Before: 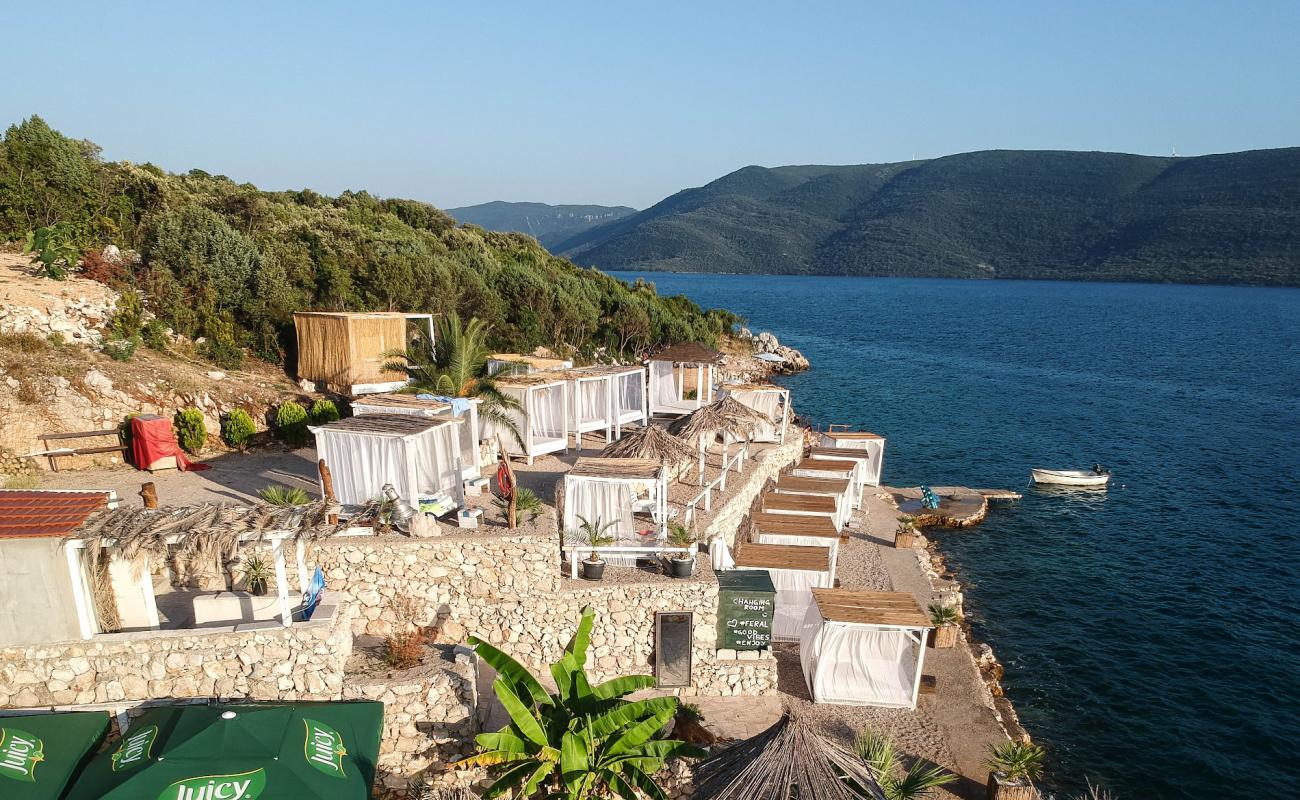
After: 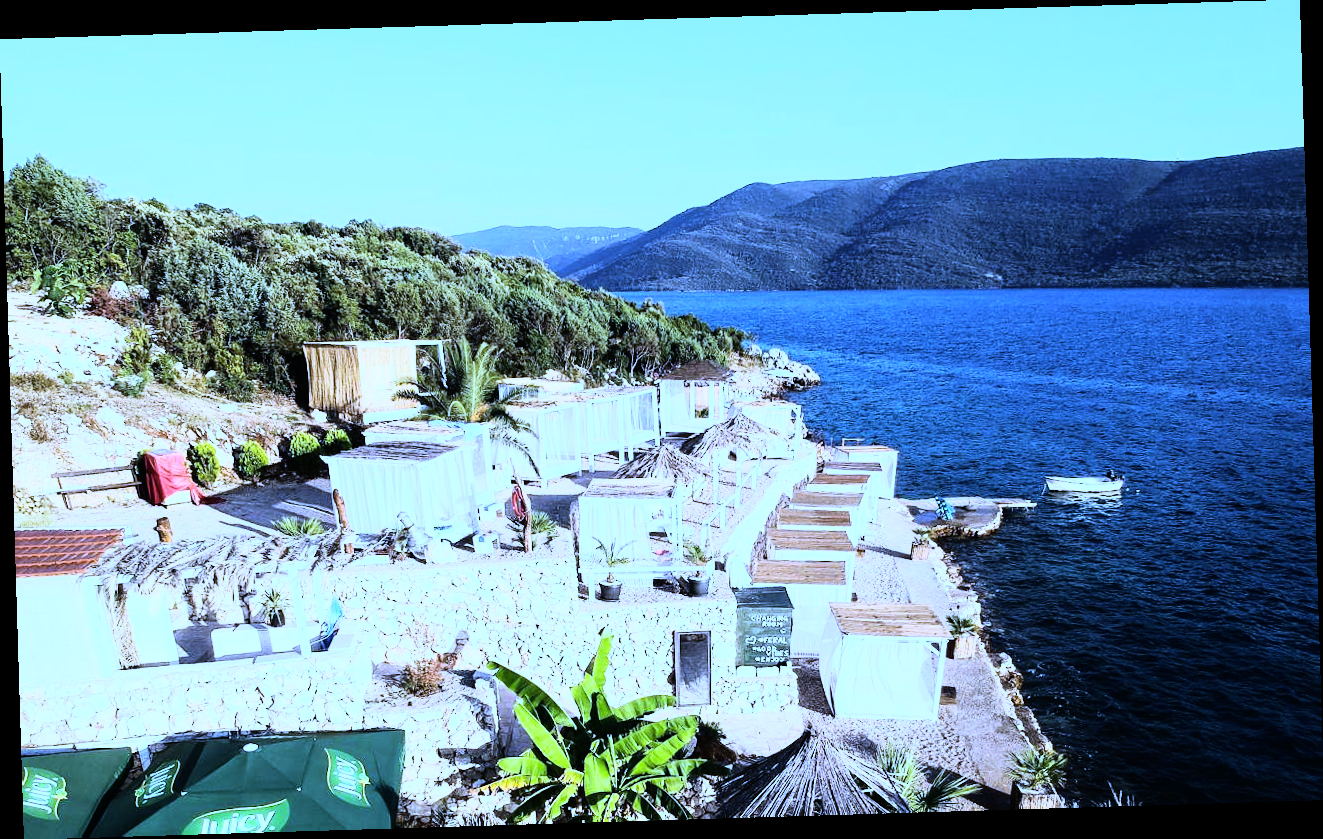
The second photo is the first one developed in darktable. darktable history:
rotate and perspective: rotation -1.75°, automatic cropping off
white balance: red 0.766, blue 1.537
rgb curve: curves: ch0 [(0, 0) (0.21, 0.15) (0.24, 0.21) (0.5, 0.75) (0.75, 0.96) (0.89, 0.99) (1, 1)]; ch1 [(0, 0.02) (0.21, 0.13) (0.25, 0.2) (0.5, 0.67) (0.75, 0.9) (0.89, 0.97) (1, 1)]; ch2 [(0, 0.02) (0.21, 0.13) (0.25, 0.2) (0.5, 0.67) (0.75, 0.9) (0.89, 0.97) (1, 1)], compensate middle gray true
